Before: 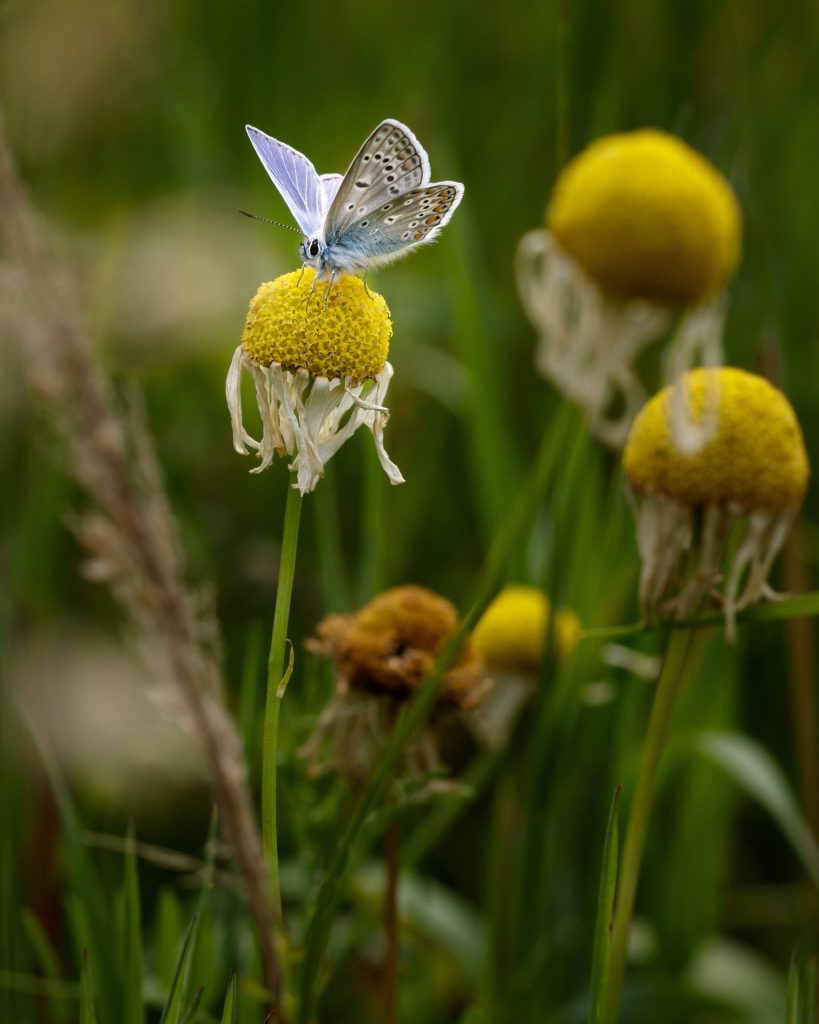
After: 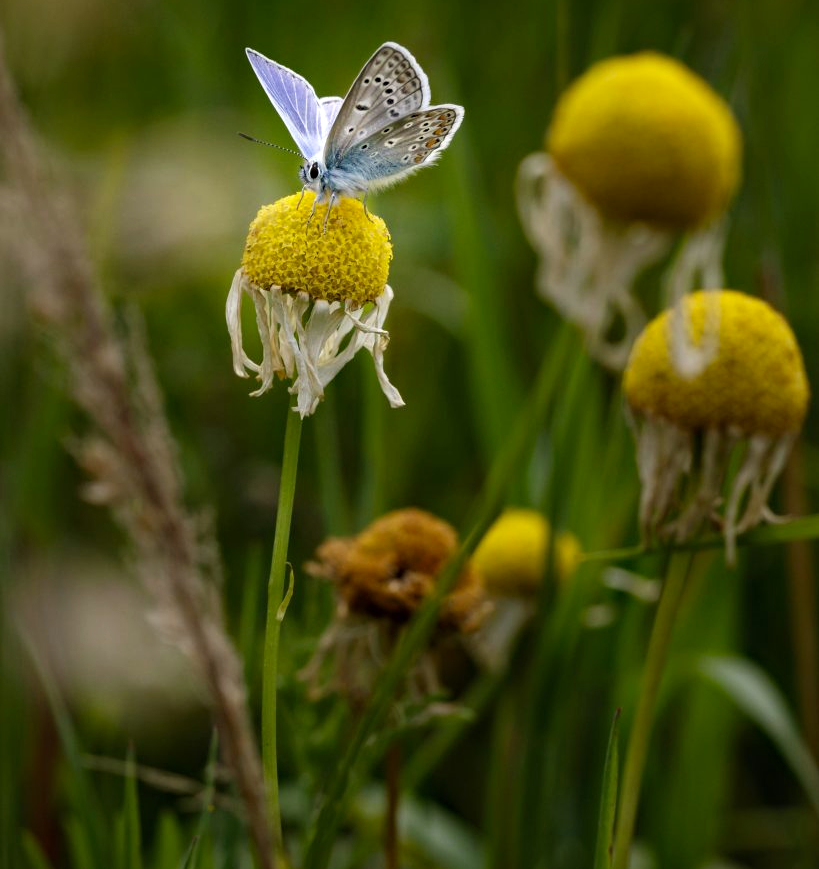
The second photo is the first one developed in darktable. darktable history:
tone equalizer: edges refinement/feathering 500, mask exposure compensation -1.57 EV, preserve details no
haze removal: compatibility mode true, adaptive false
crop: top 7.595%, bottom 7.474%
